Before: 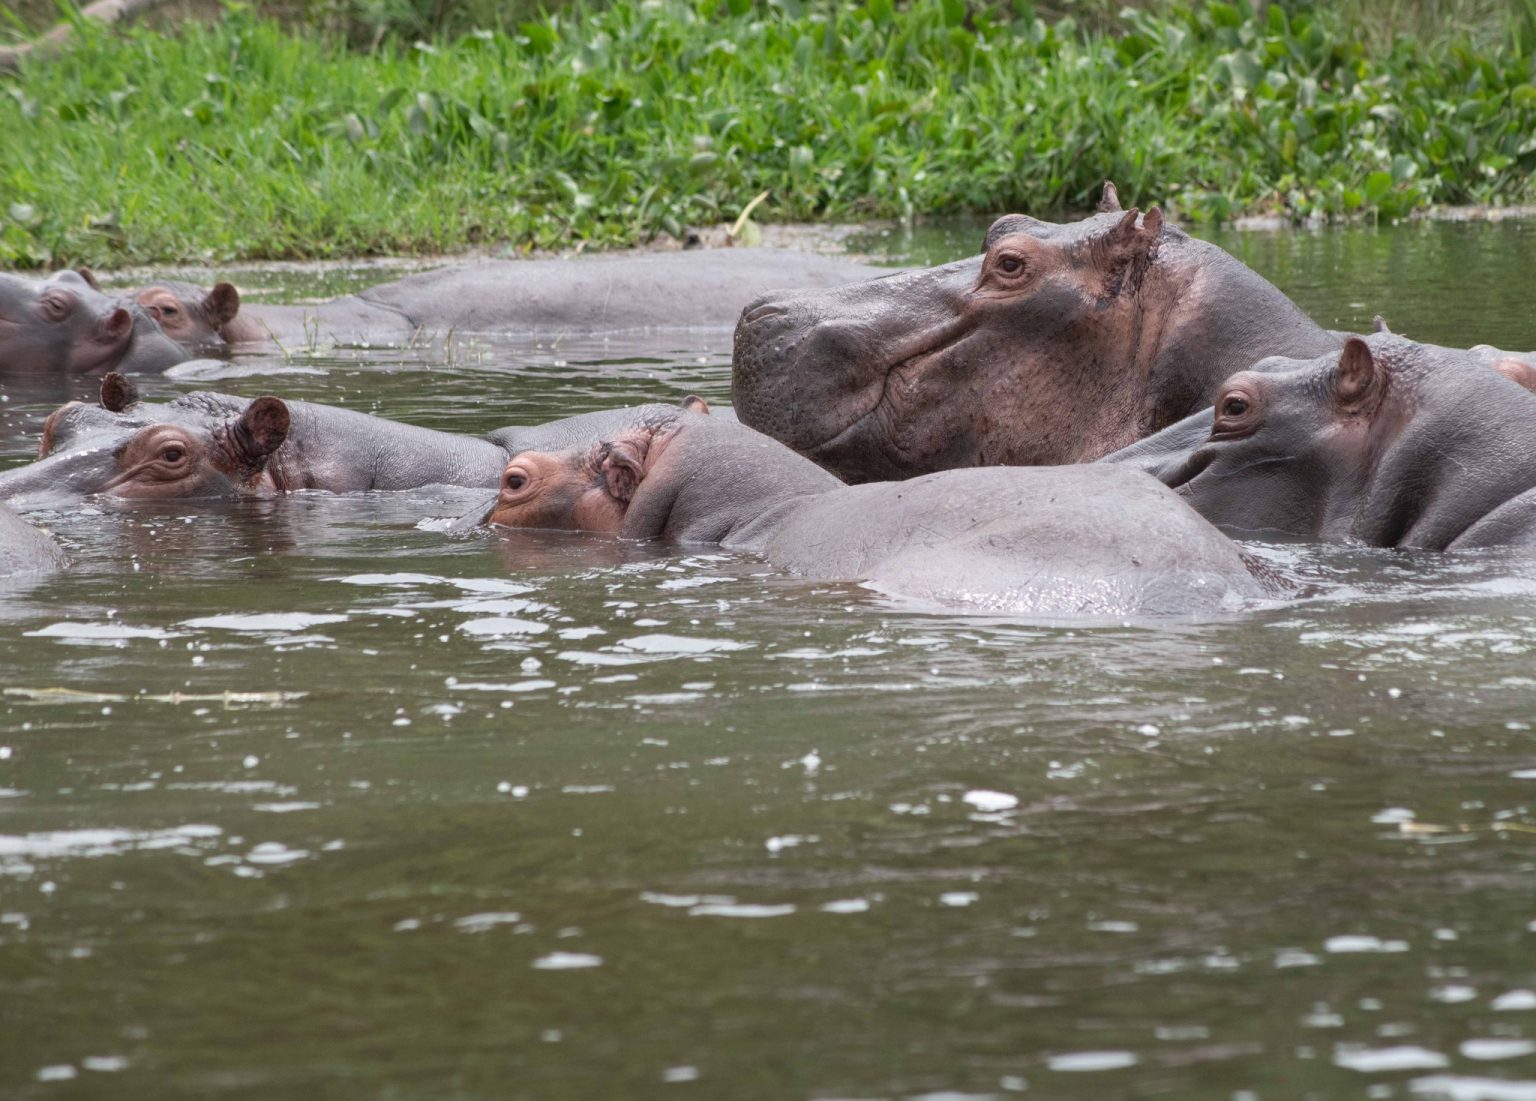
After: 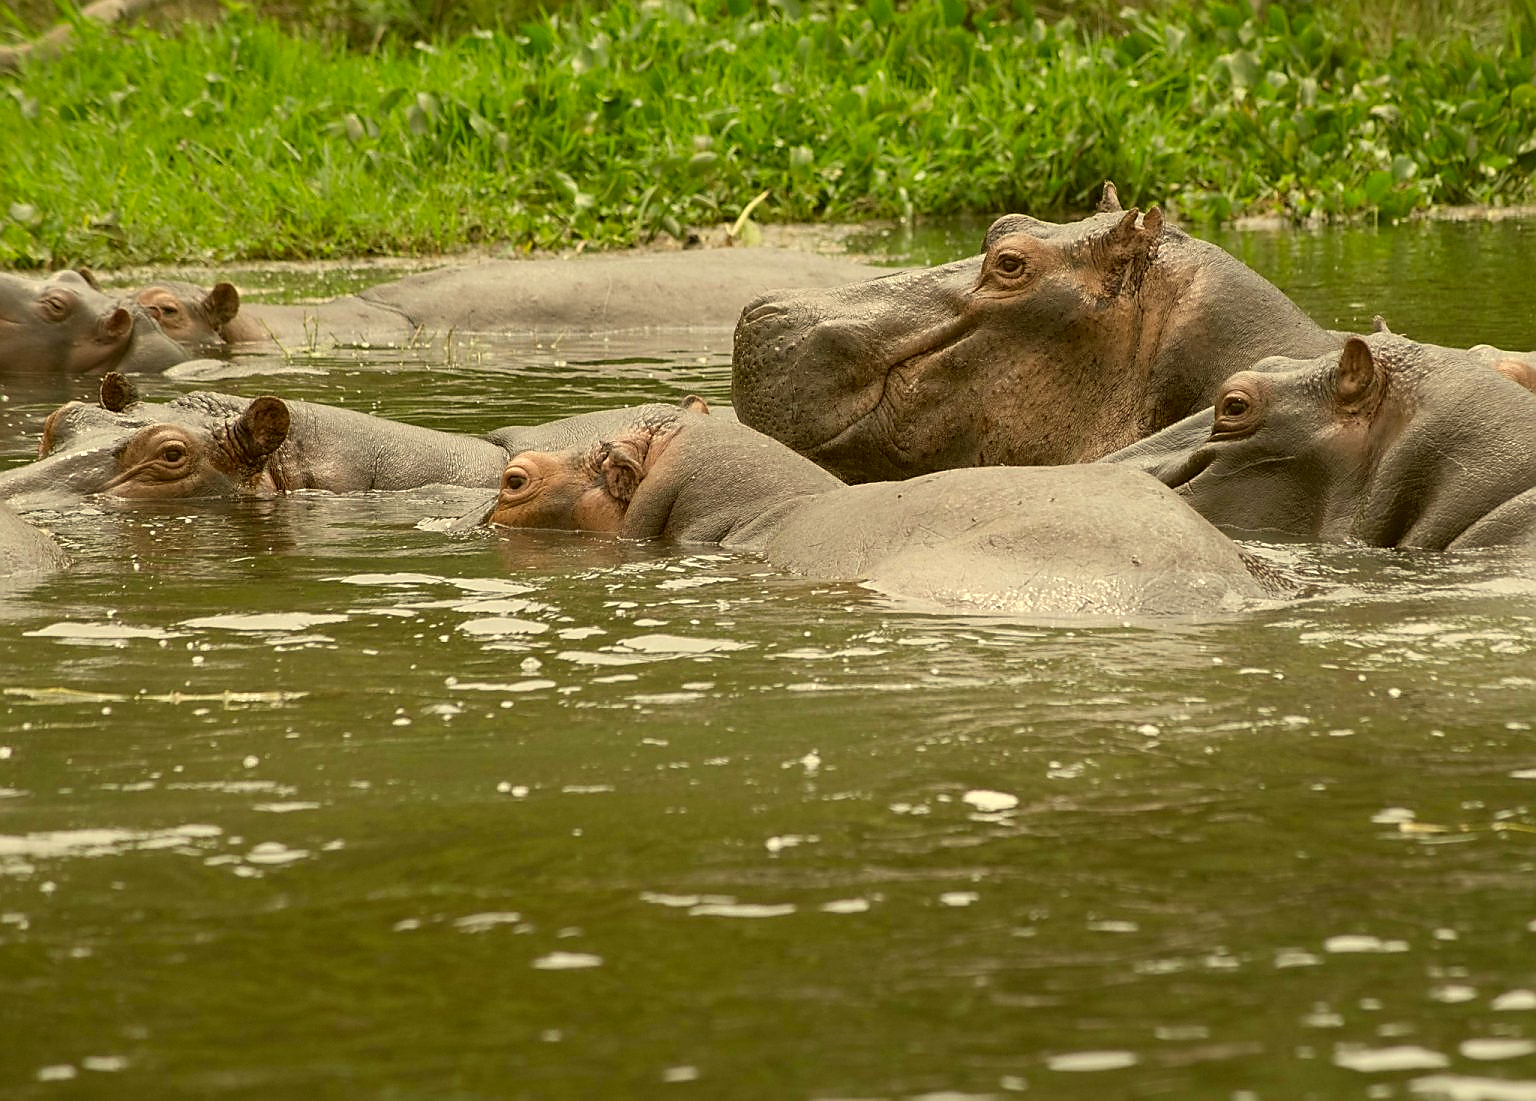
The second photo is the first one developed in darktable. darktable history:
exposure: compensate highlight preservation false
sharpen: radius 1.4, amount 1.25, threshold 0.7
color correction: highlights a* 0.162, highlights b* 29.53, shadows a* -0.162, shadows b* 21.09
